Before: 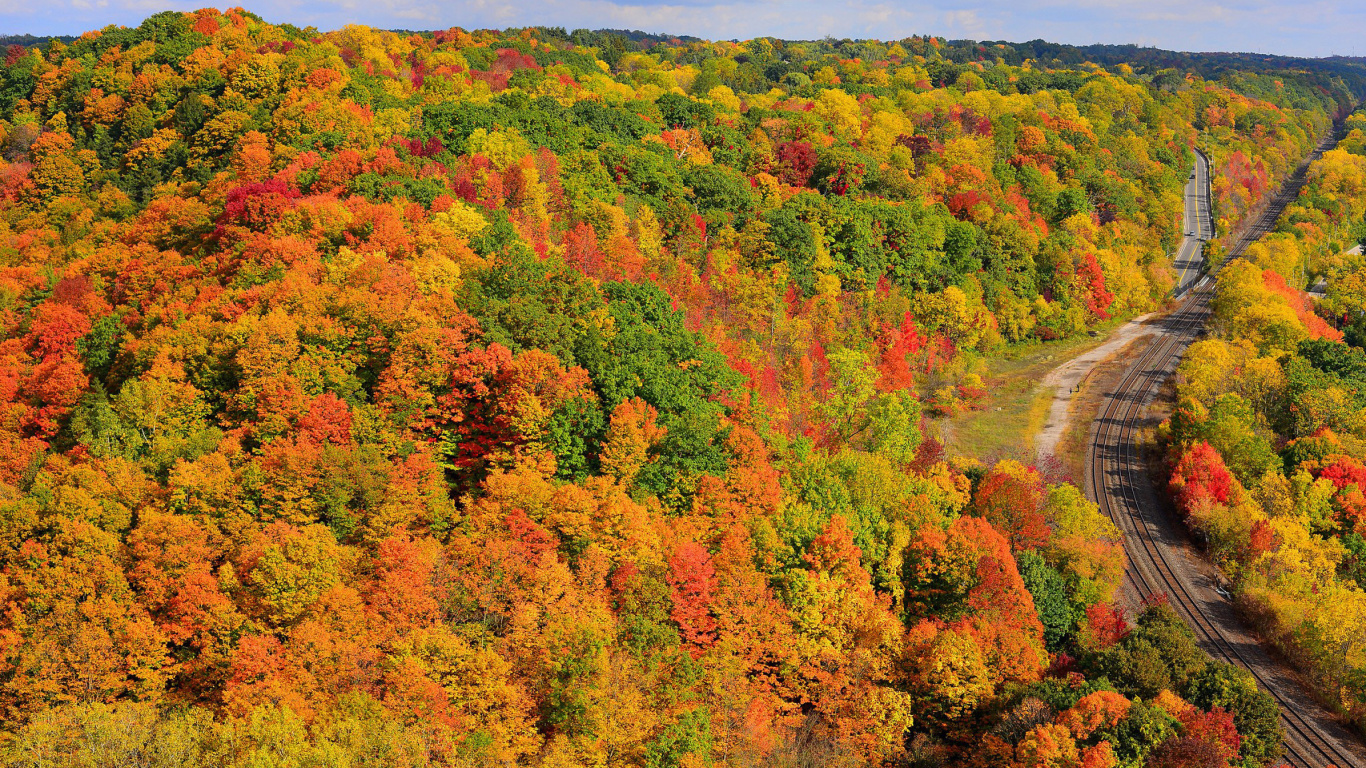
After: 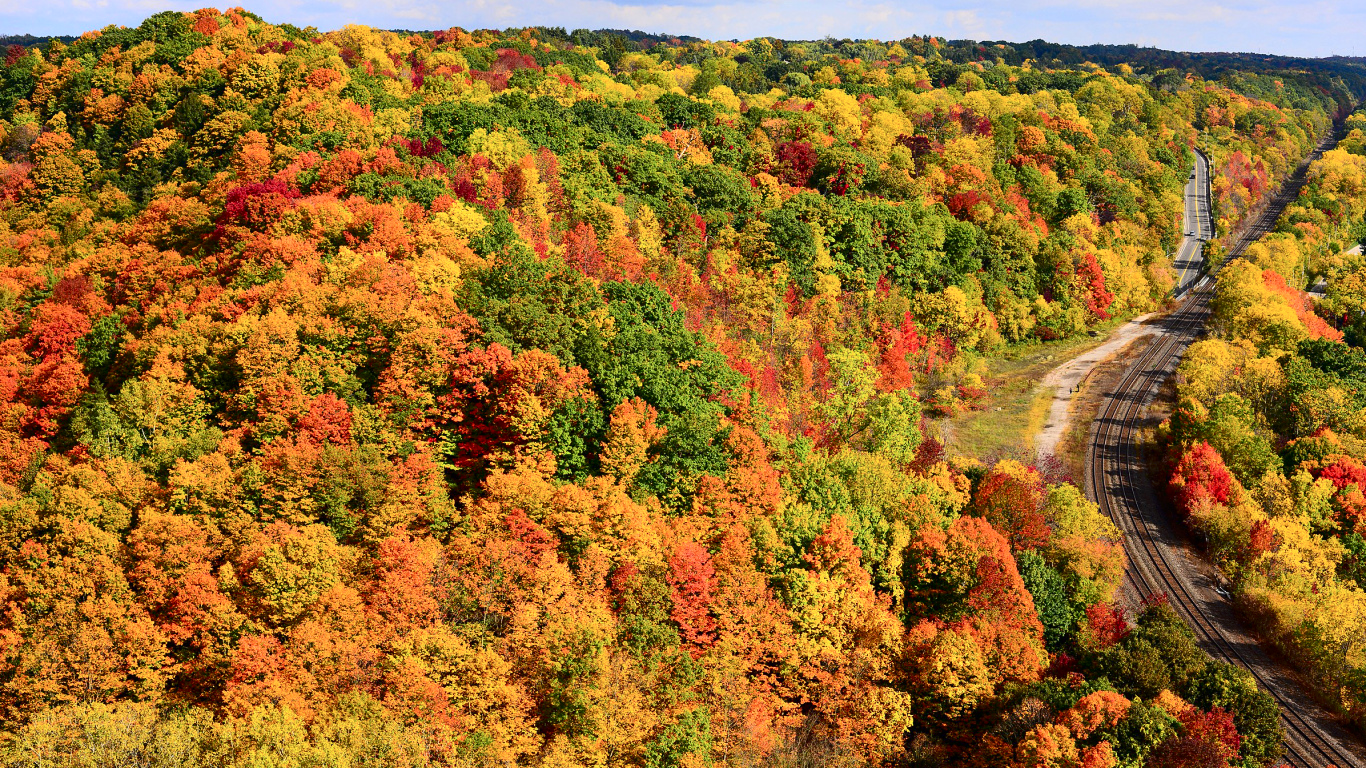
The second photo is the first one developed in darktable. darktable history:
contrast brightness saturation: contrast 0.292
tone equalizer: smoothing diameter 24.98%, edges refinement/feathering 7.26, preserve details guided filter
